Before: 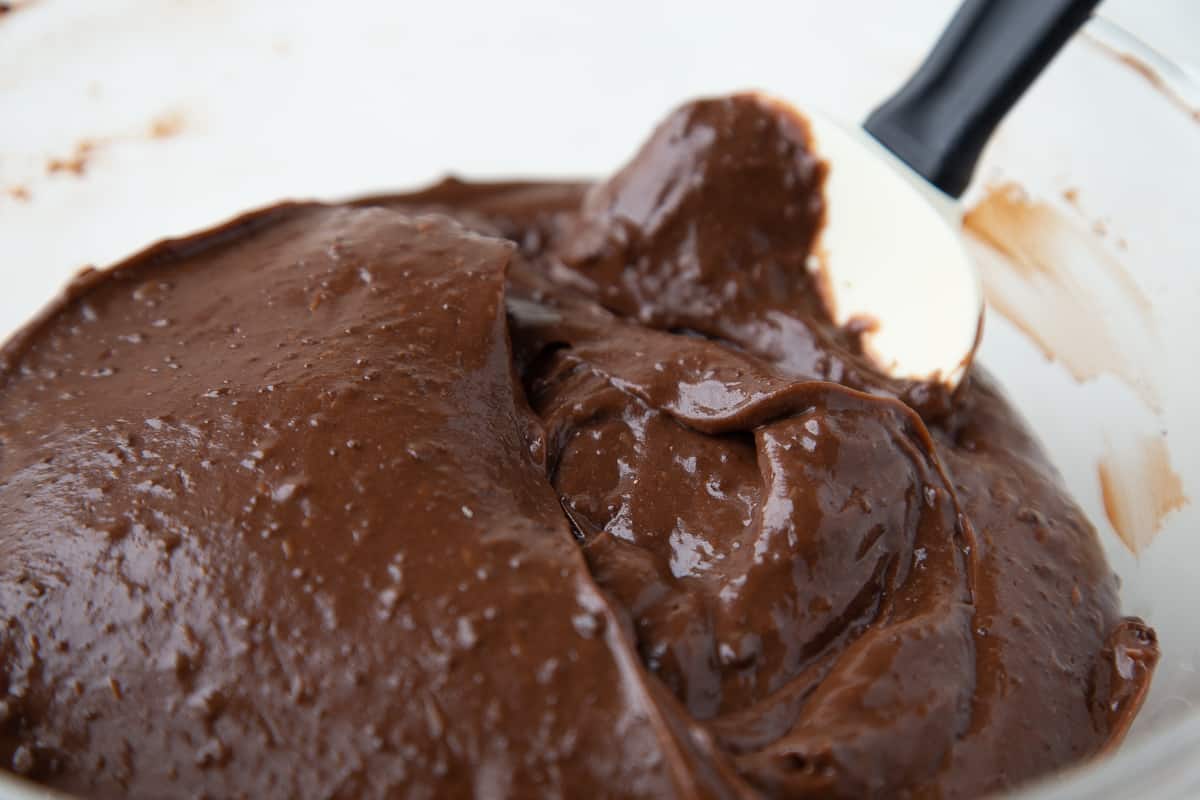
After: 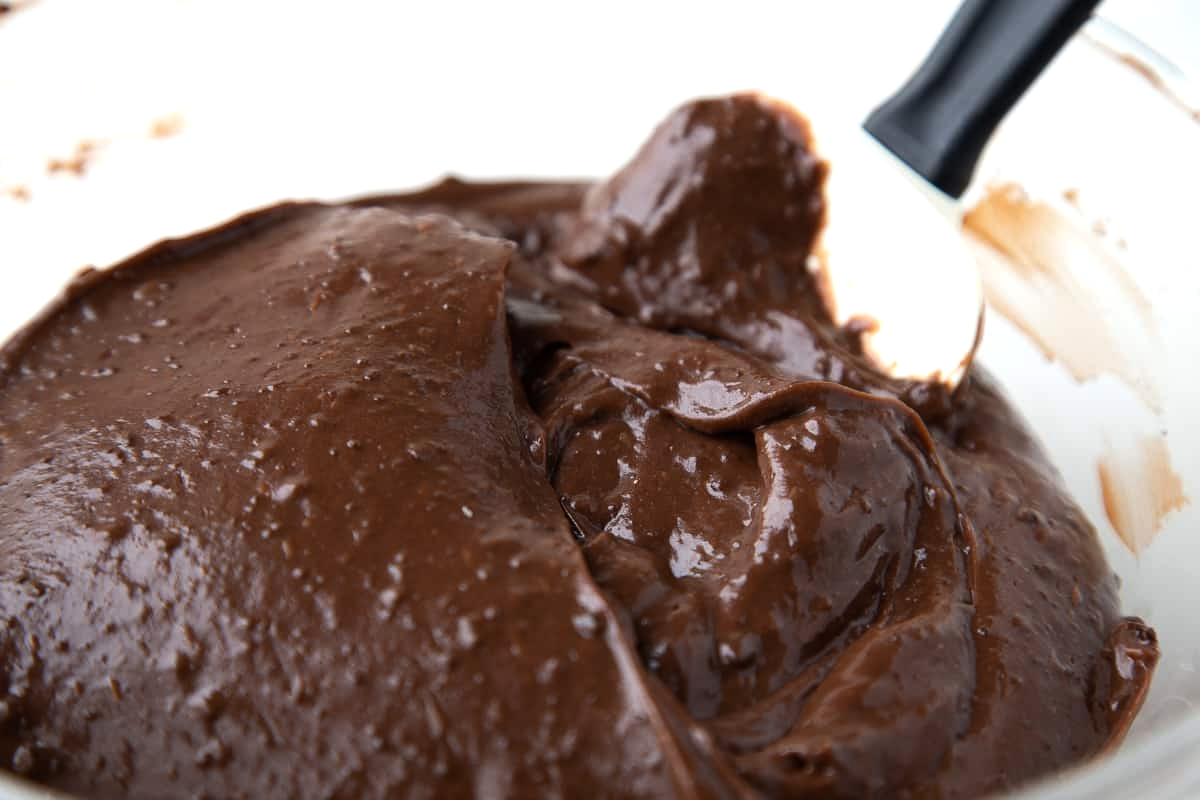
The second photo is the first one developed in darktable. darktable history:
tone equalizer: -8 EV -0.405 EV, -7 EV -0.381 EV, -6 EV -0.32 EV, -5 EV -0.199 EV, -3 EV 0.233 EV, -2 EV 0.328 EV, -1 EV 0.4 EV, +0 EV 0.434 EV, edges refinement/feathering 500, mask exposure compensation -1.57 EV, preserve details no
